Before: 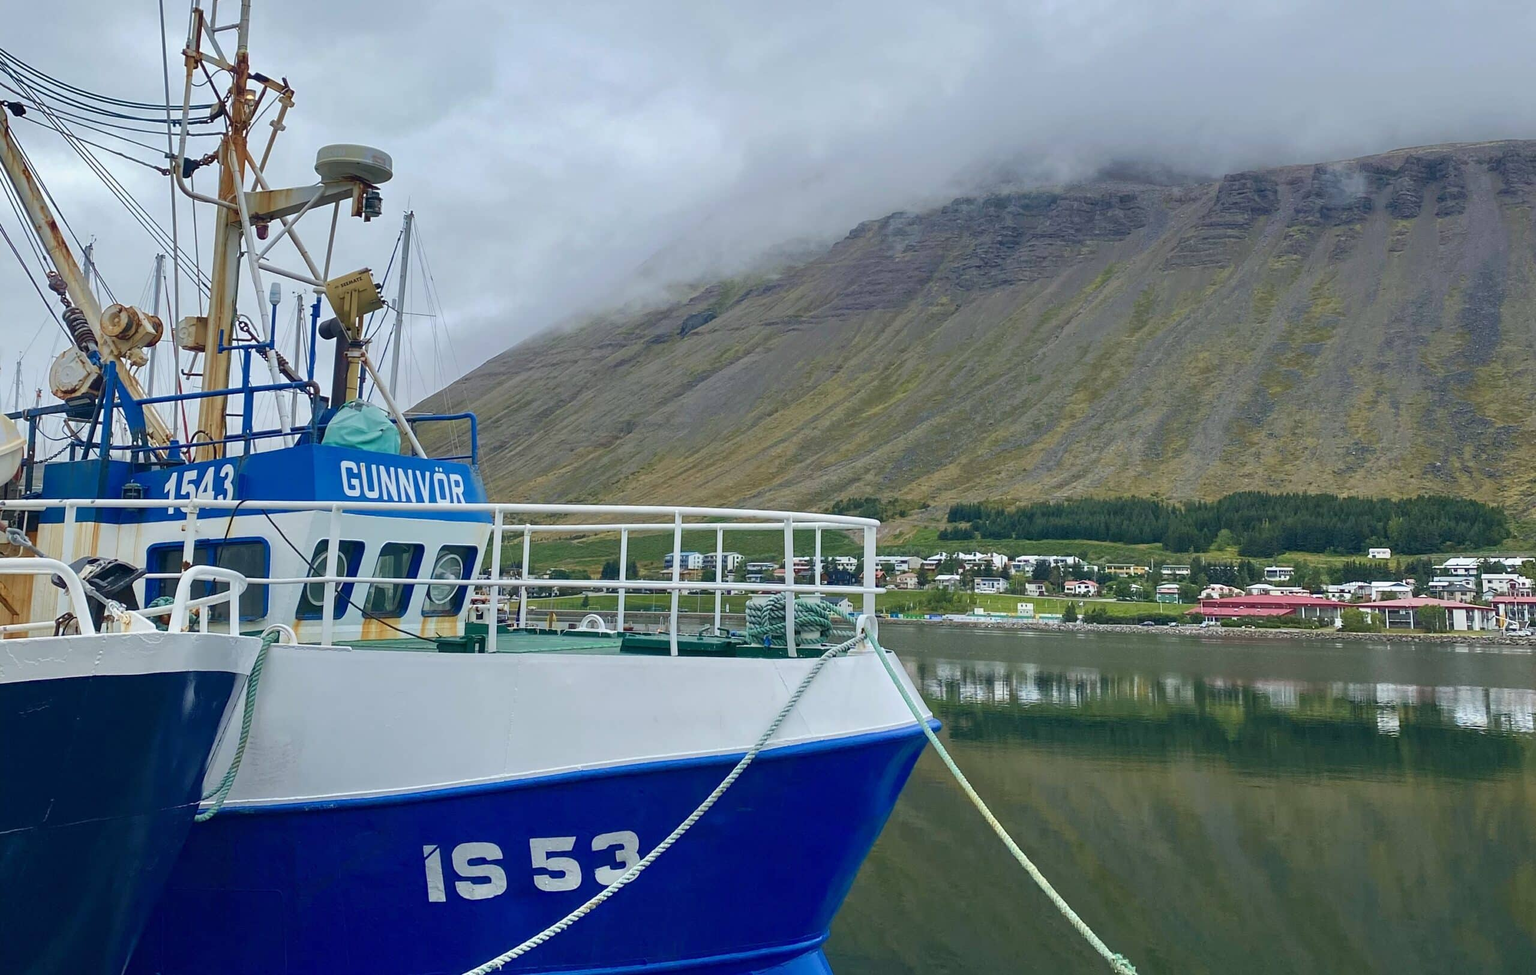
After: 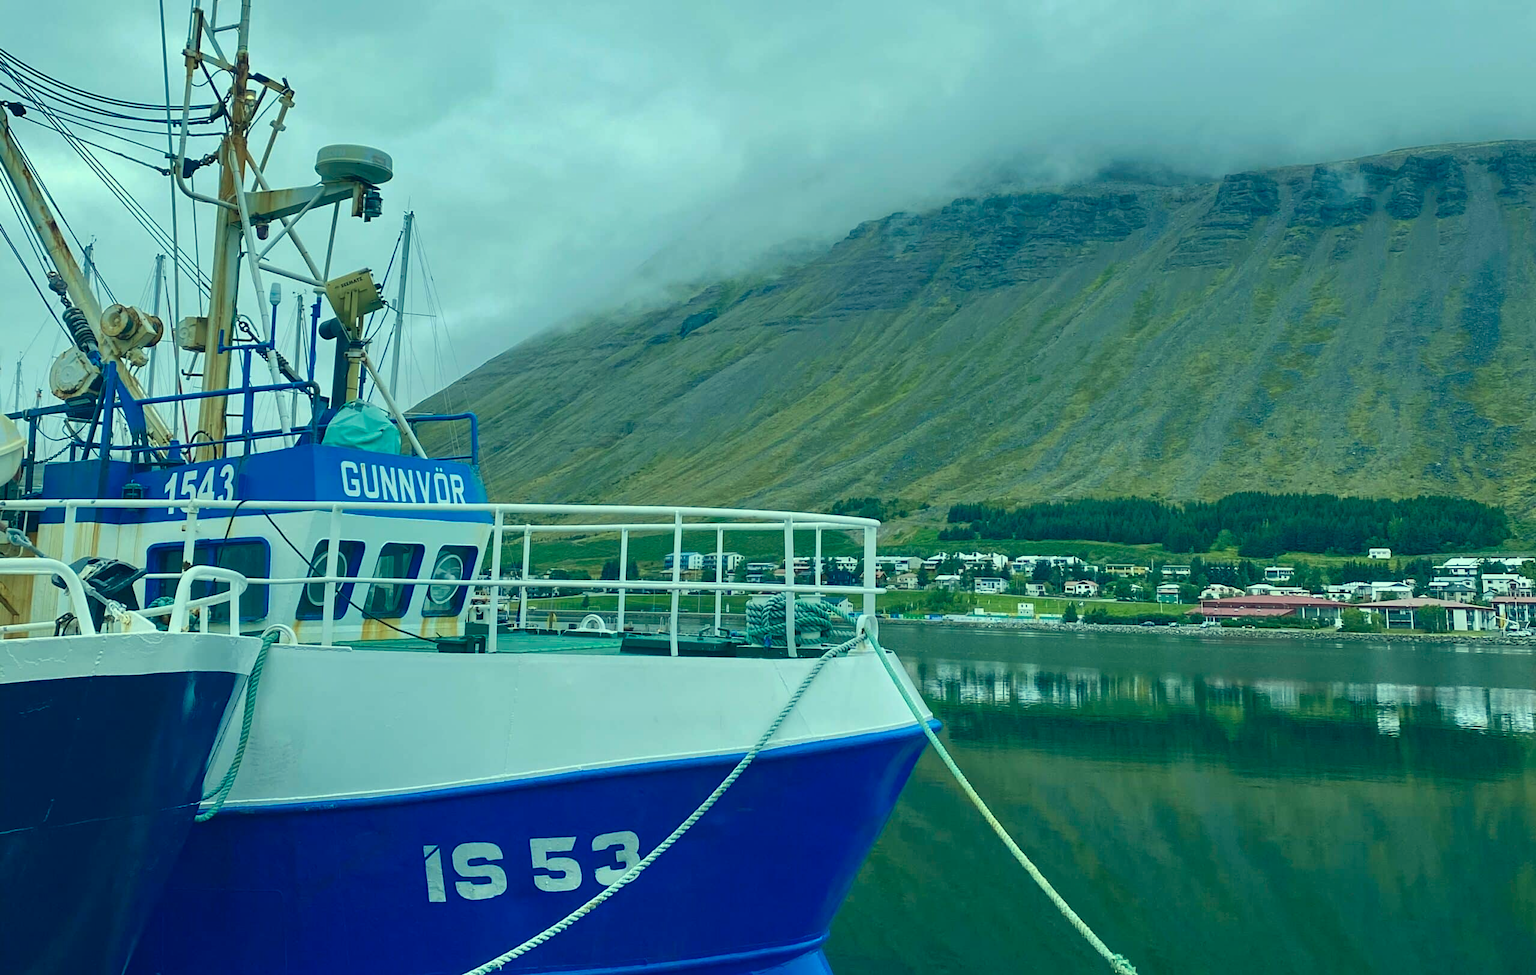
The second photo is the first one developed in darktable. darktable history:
color correction: highlights a* -20.08, highlights b* 9.8, shadows a* -20.4, shadows b* -10.76
tone equalizer: on, module defaults
